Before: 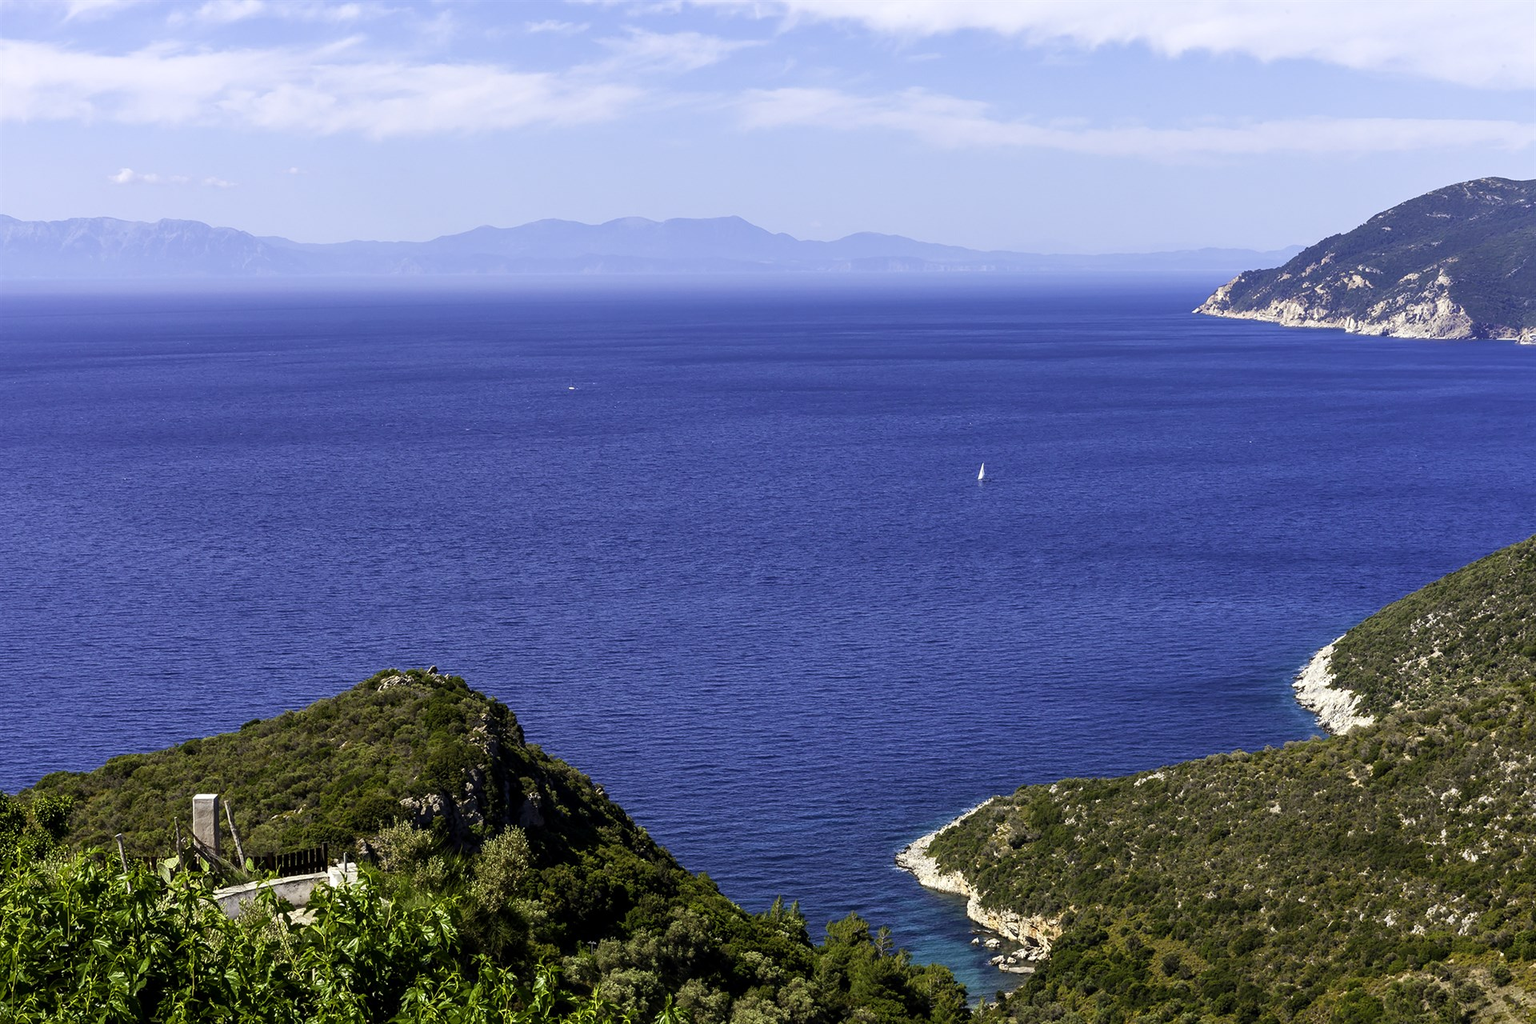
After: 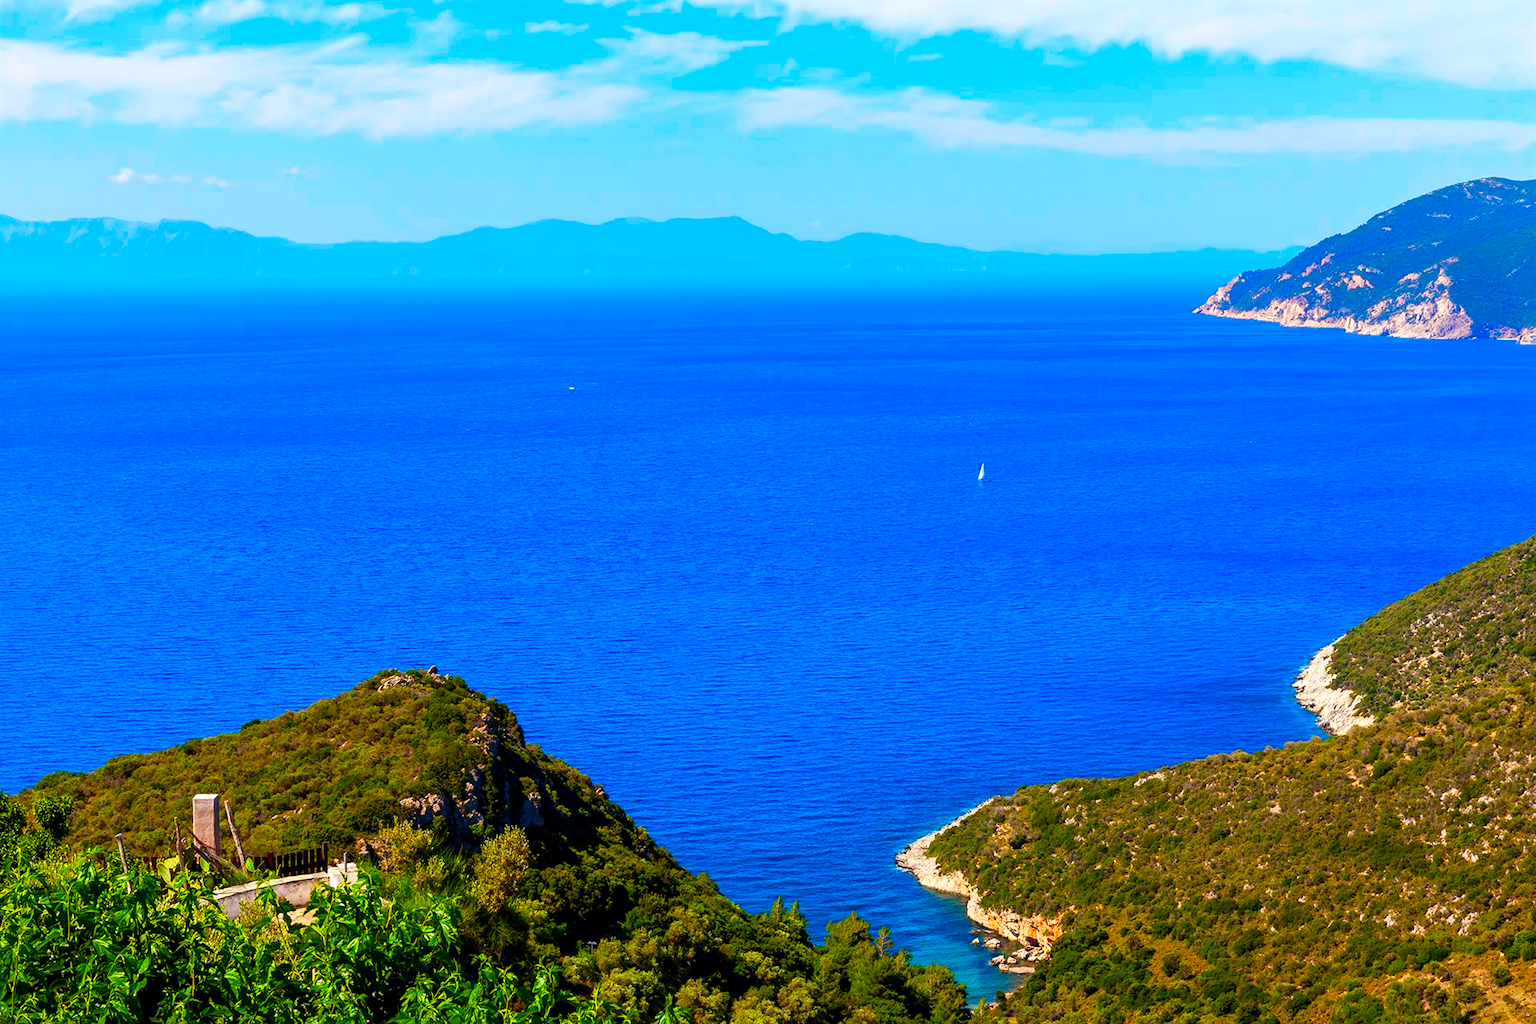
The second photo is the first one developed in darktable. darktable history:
shadows and highlights: radius 331.36, shadows 55.16, highlights -99.08, compress 94.41%, highlights color adjustment 31.4%, soften with gaussian
color correction: highlights b* 0, saturation 2.09
